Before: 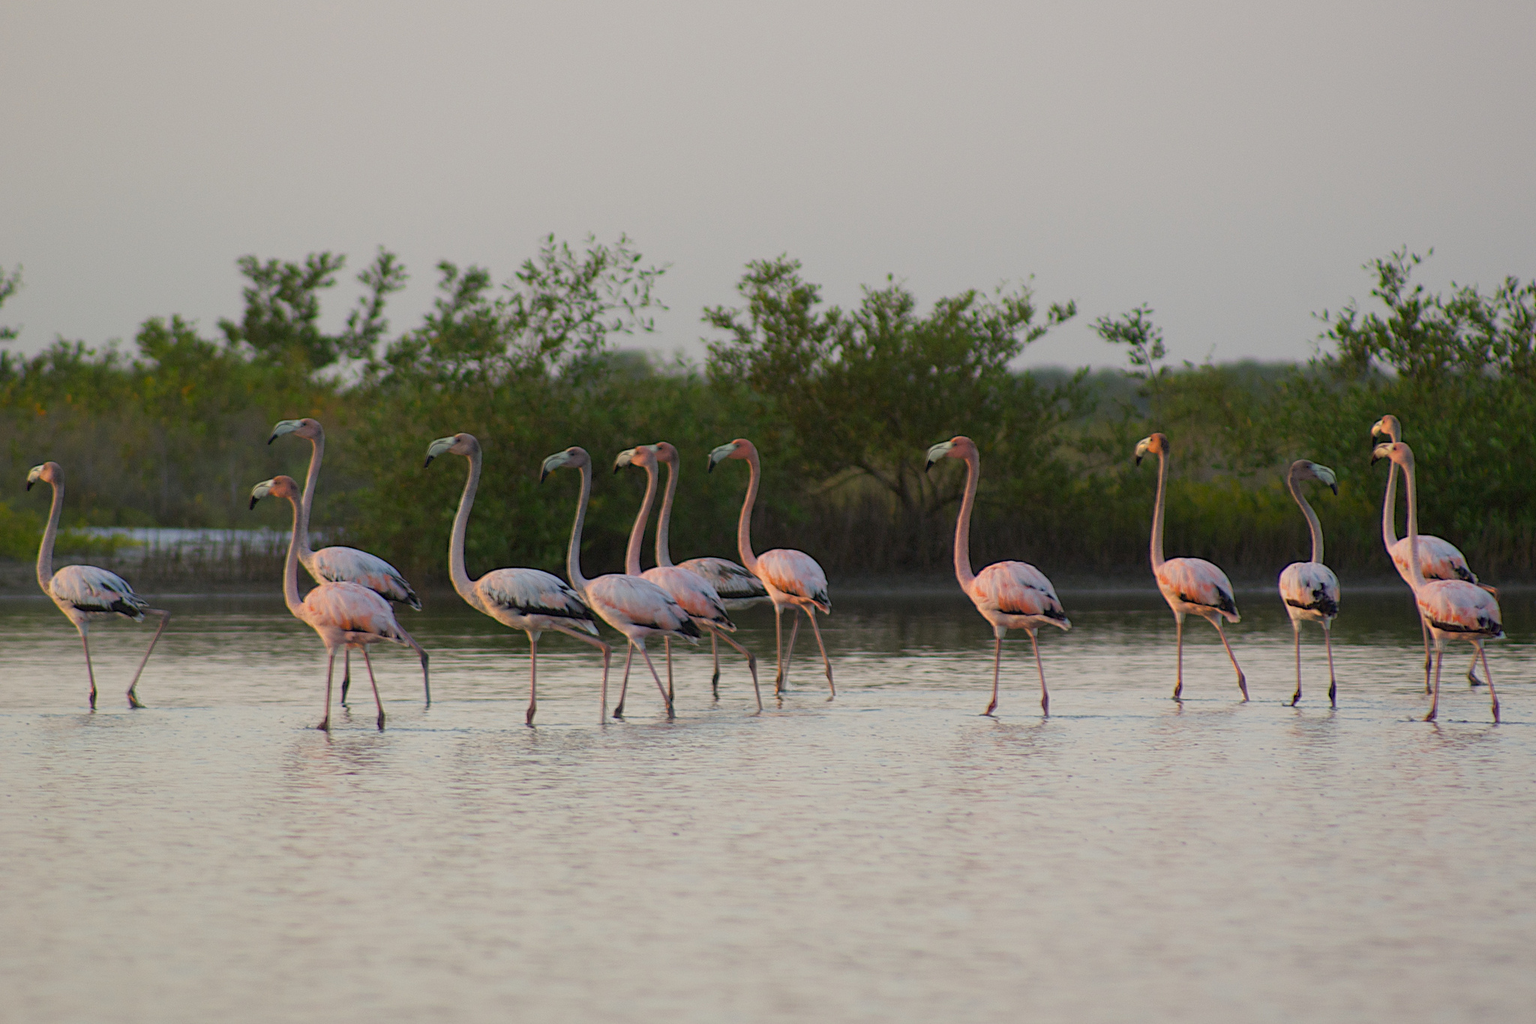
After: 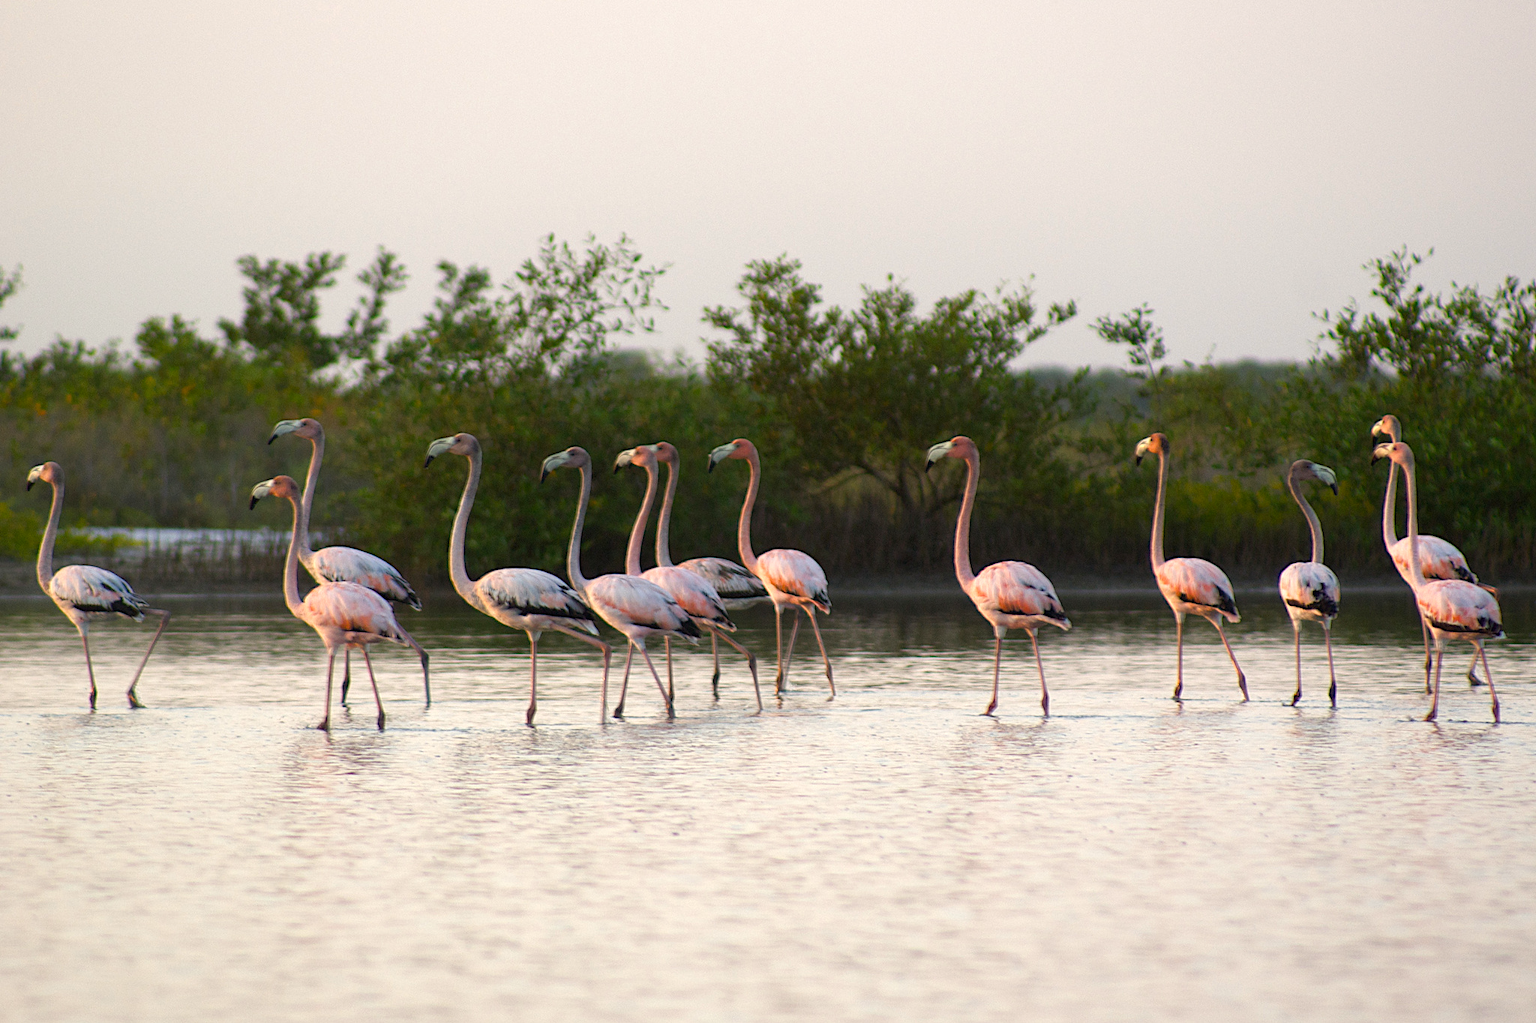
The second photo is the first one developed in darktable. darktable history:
color balance rgb: highlights gain › chroma 1.07%, highlights gain › hue 60.04°, perceptual saturation grading › global saturation 0.231%, perceptual saturation grading › highlights -19.751%, perceptual saturation grading › shadows 20.218%, perceptual brilliance grading › global brilliance 17.983%, contrast 15.153%
